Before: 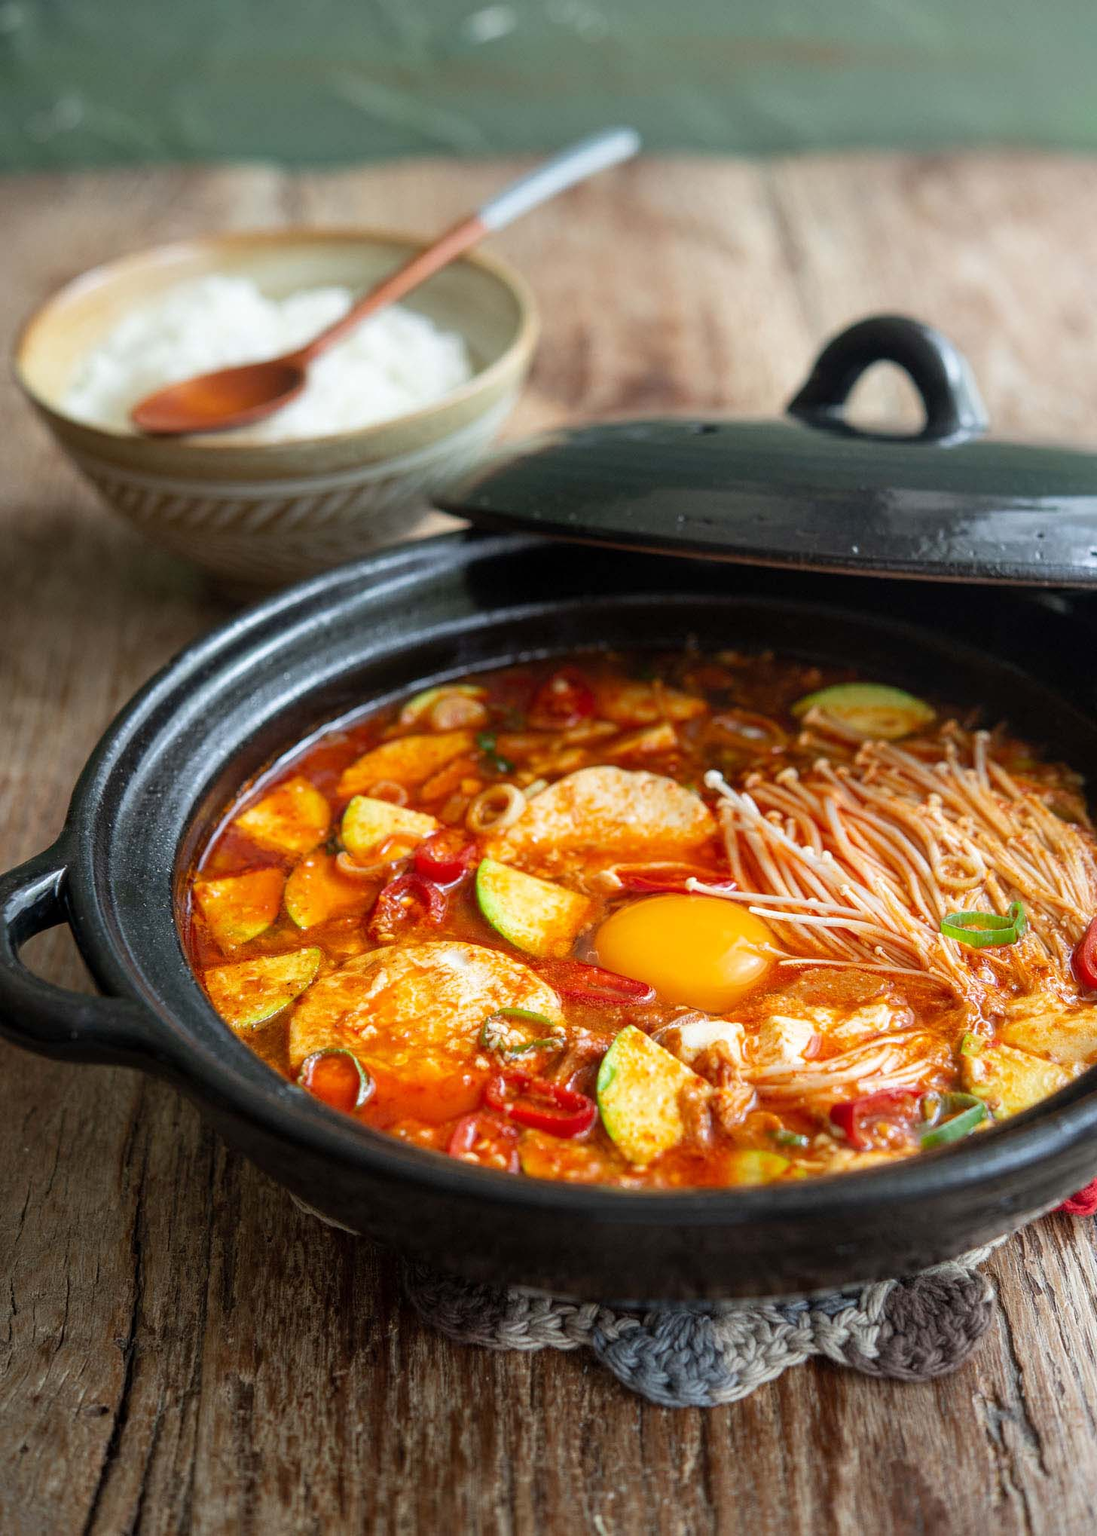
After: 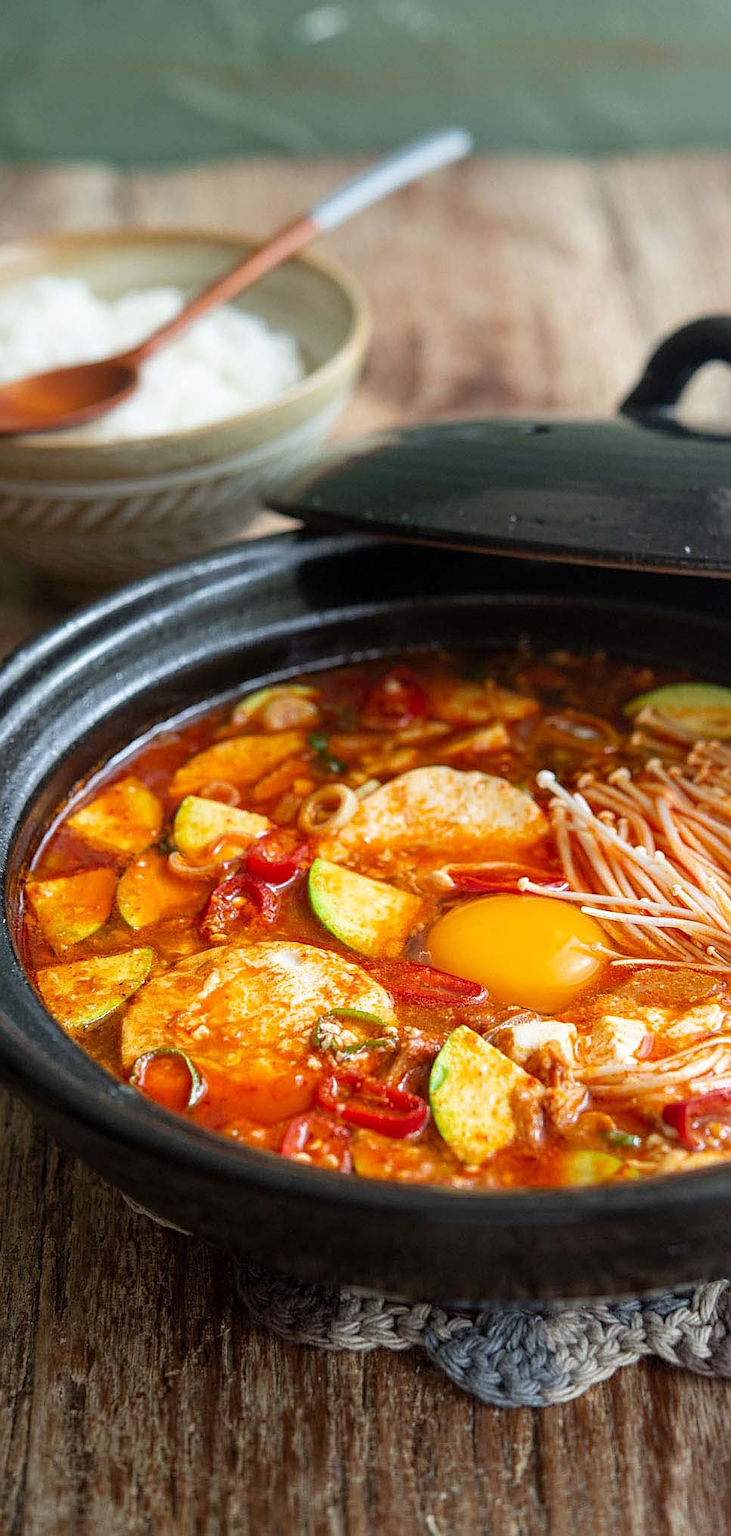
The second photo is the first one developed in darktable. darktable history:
sharpen: on, module defaults
crop and rotate: left 15.323%, right 17.954%
